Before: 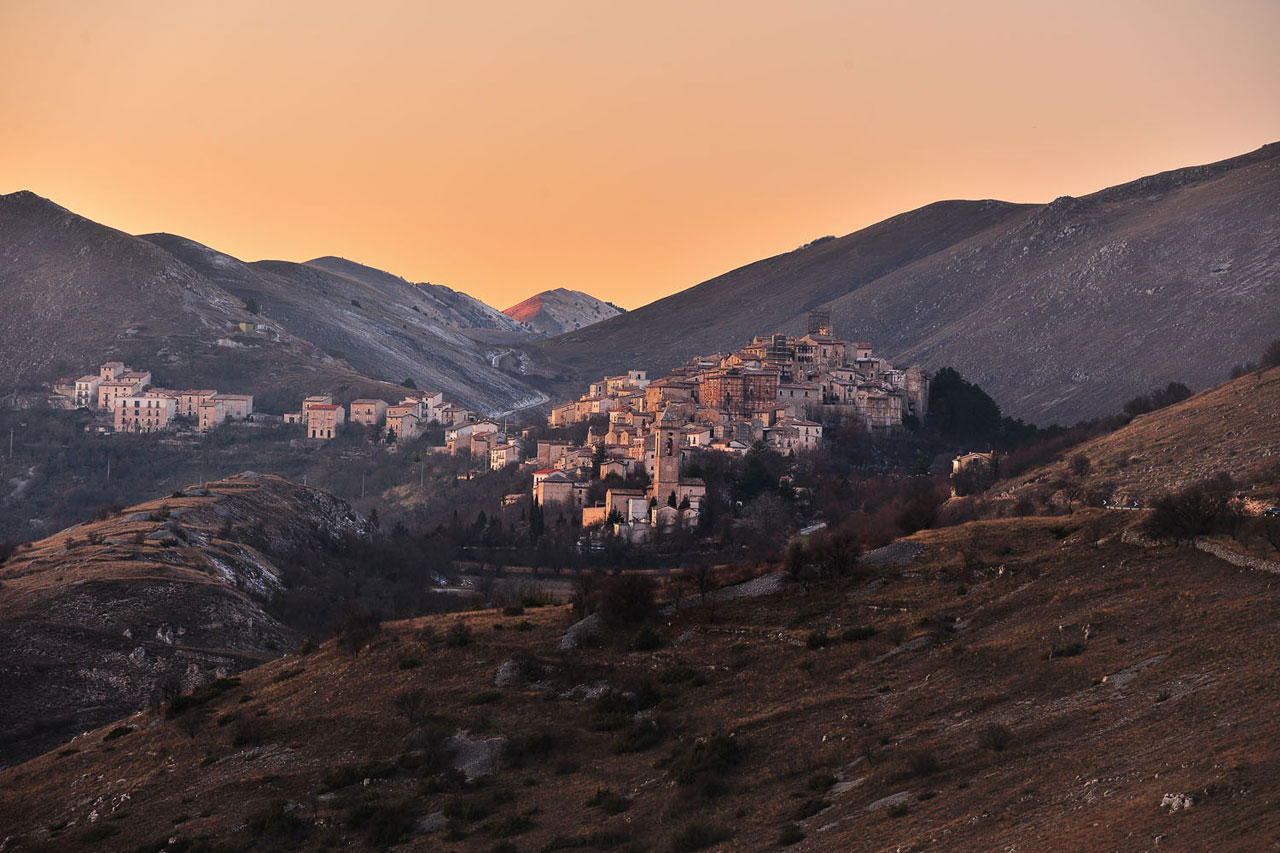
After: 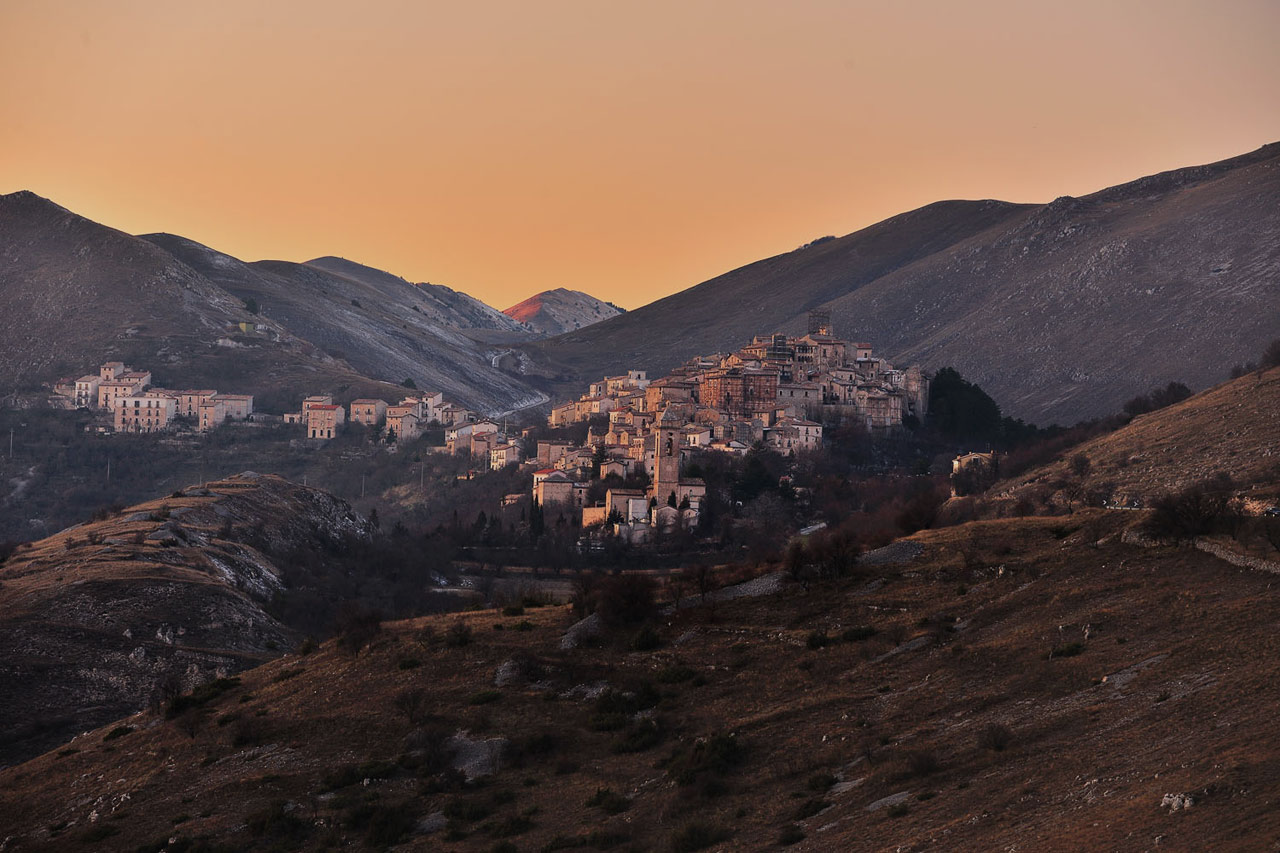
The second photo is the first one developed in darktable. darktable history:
exposure: exposure -0.396 EV, compensate highlight preservation false
